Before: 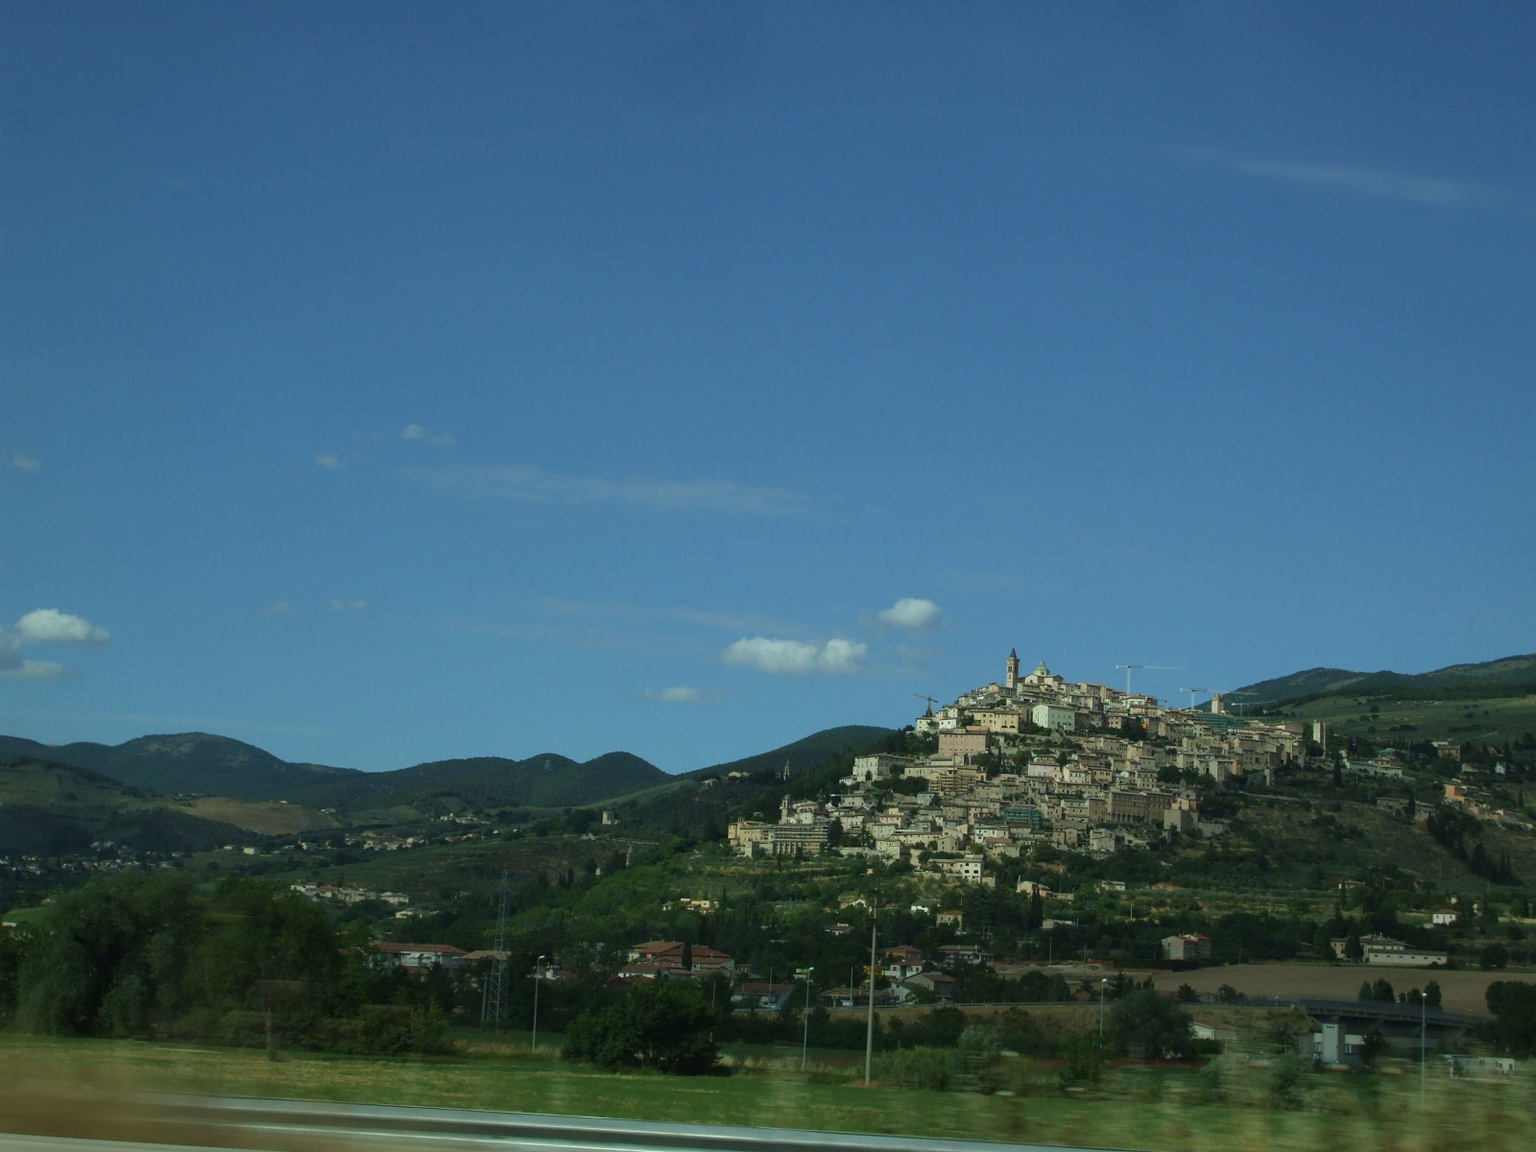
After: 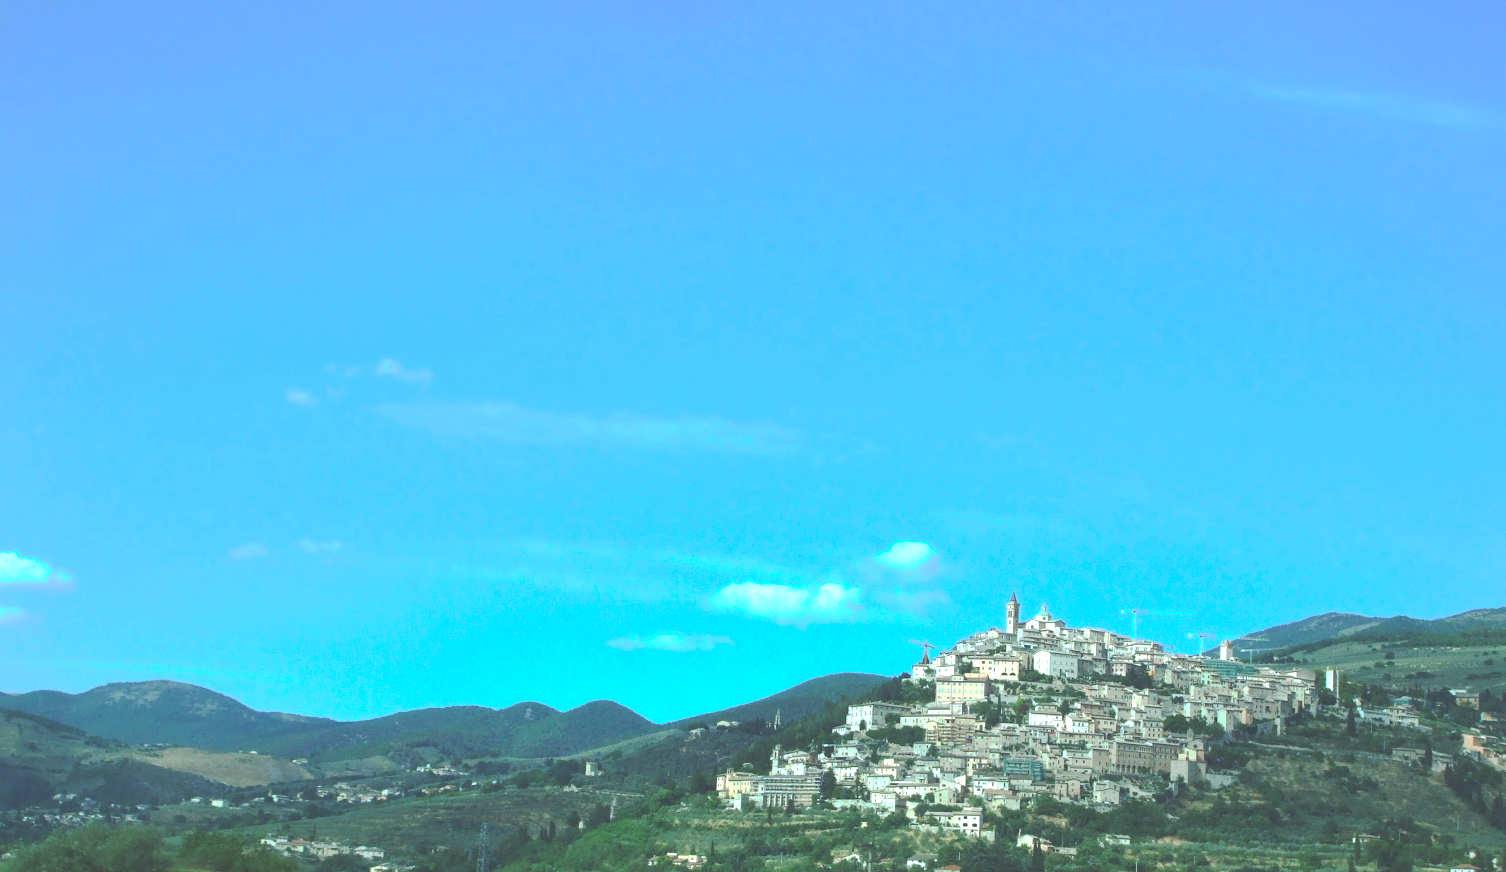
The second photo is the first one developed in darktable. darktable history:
exposure: black level correction 0.001, exposure 1.714 EV, compensate highlight preservation false
color calibration: illuminant as shot in camera, x 0.379, y 0.381, temperature 4097.54 K
crop: left 2.649%, top 6.981%, right 3.22%, bottom 20.346%
tone curve: curves: ch0 [(0, 0) (0.003, 0.217) (0.011, 0.217) (0.025, 0.229) (0.044, 0.243) (0.069, 0.253) (0.1, 0.265) (0.136, 0.281) (0.177, 0.305) (0.224, 0.331) (0.277, 0.369) (0.335, 0.415) (0.399, 0.472) (0.468, 0.543) (0.543, 0.609) (0.623, 0.676) (0.709, 0.734) (0.801, 0.798) (0.898, 0.849) (1, 1)], preserve colors none
